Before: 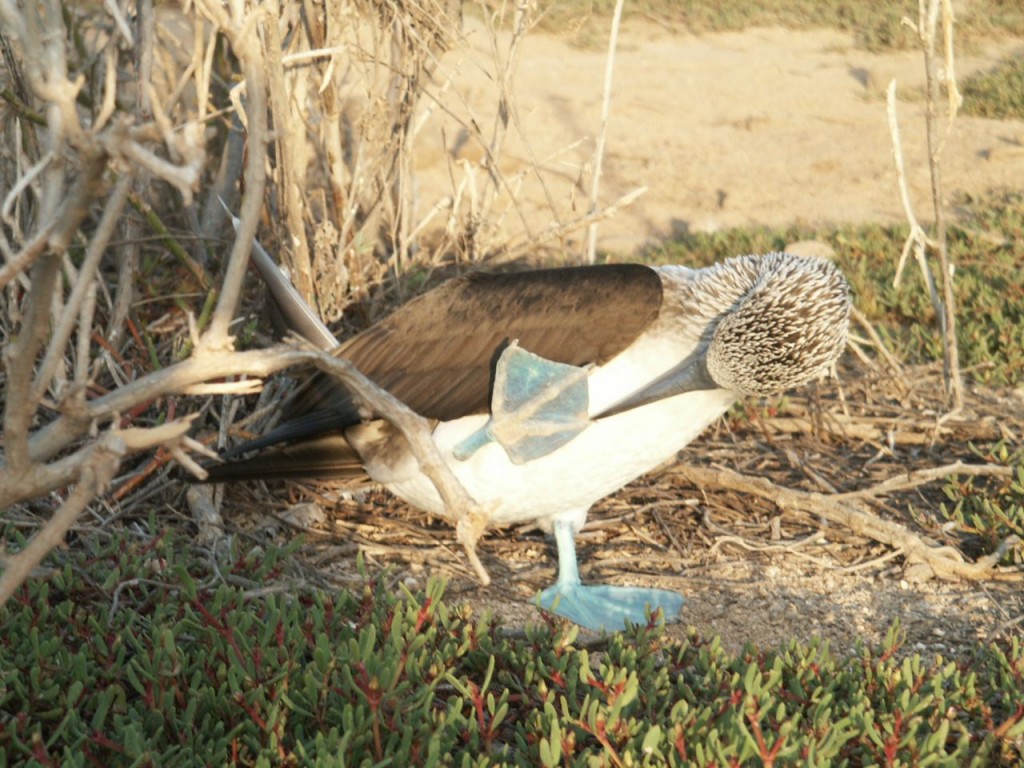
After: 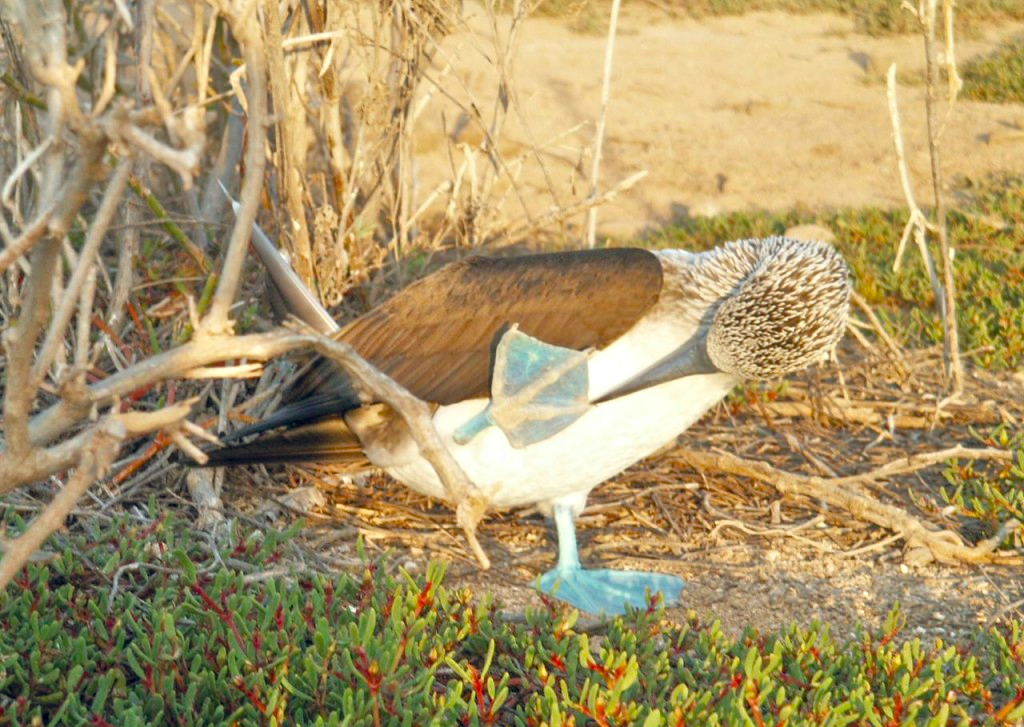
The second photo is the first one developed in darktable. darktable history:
color balance rgb: global offset › chroma 0.1%, global offset › hue 254.19°, perceptual saturation grading › global saturation 25.232%, global vibrance 15.833%, saturation formula JzAzBz (2021)
tone equalizer: -7 EV 0.154 EV, -6 EV 0.589 EV, -5 EV 1.18 EV, -4 EV 1.37 EV, -3 EV 1.15 EV, -2 EV 0.6 EV, -1 EV 0.166 EV, mask exposure compensation -0.513 EV
crop and rotate: top 2.15%, bottom 3.13%
